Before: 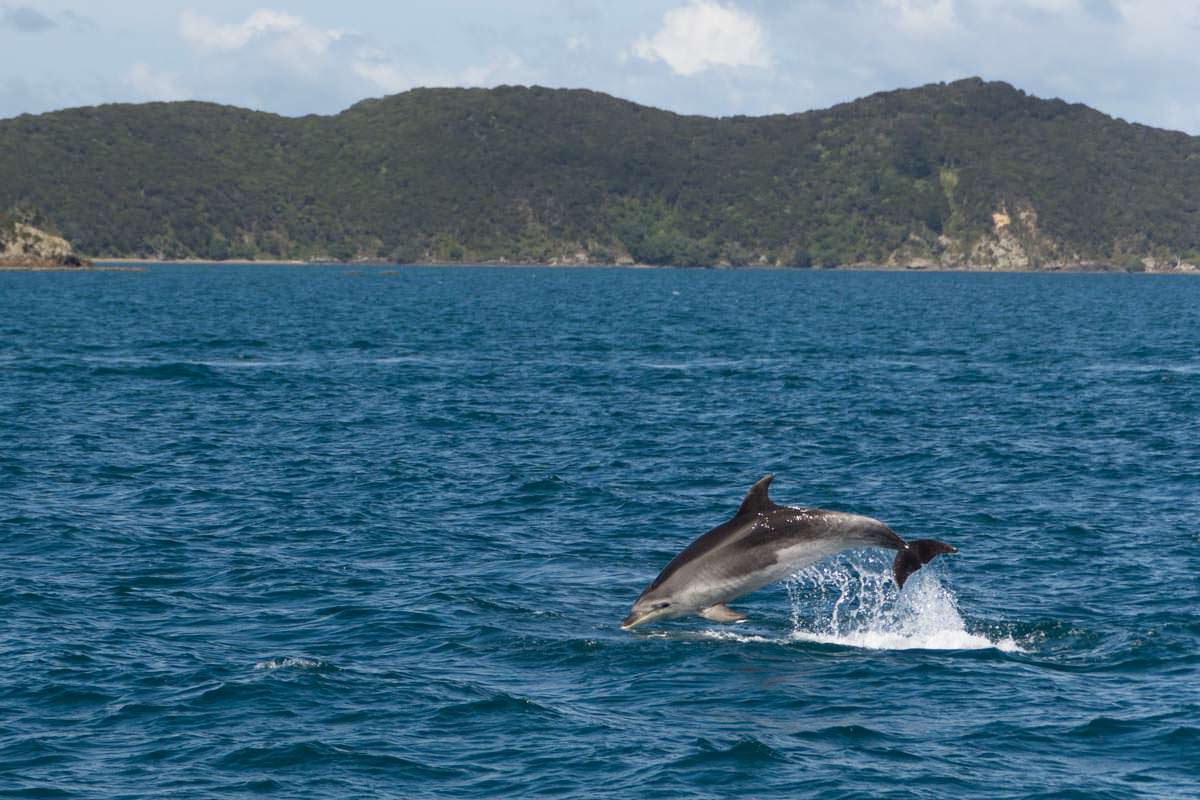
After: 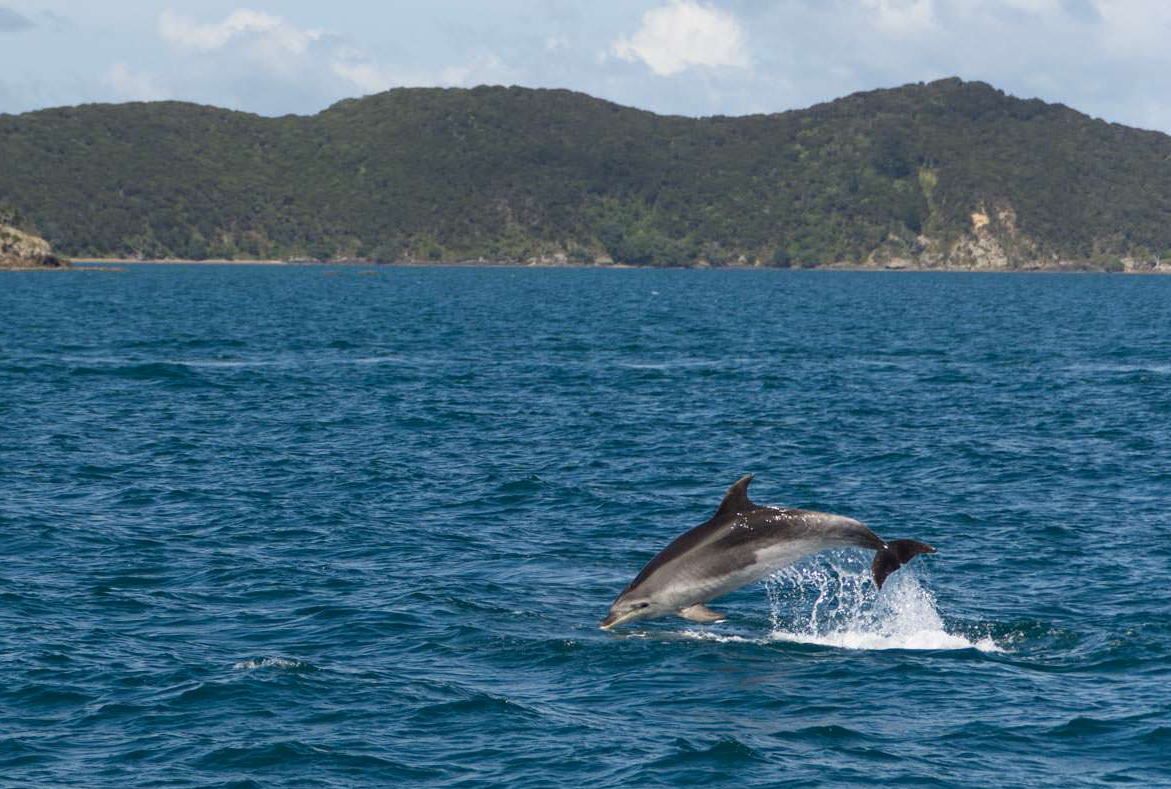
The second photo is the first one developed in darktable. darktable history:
white balance: emerald 1
crop and rotate: left 1.774%, right 0.633%, bottom 1.28%
